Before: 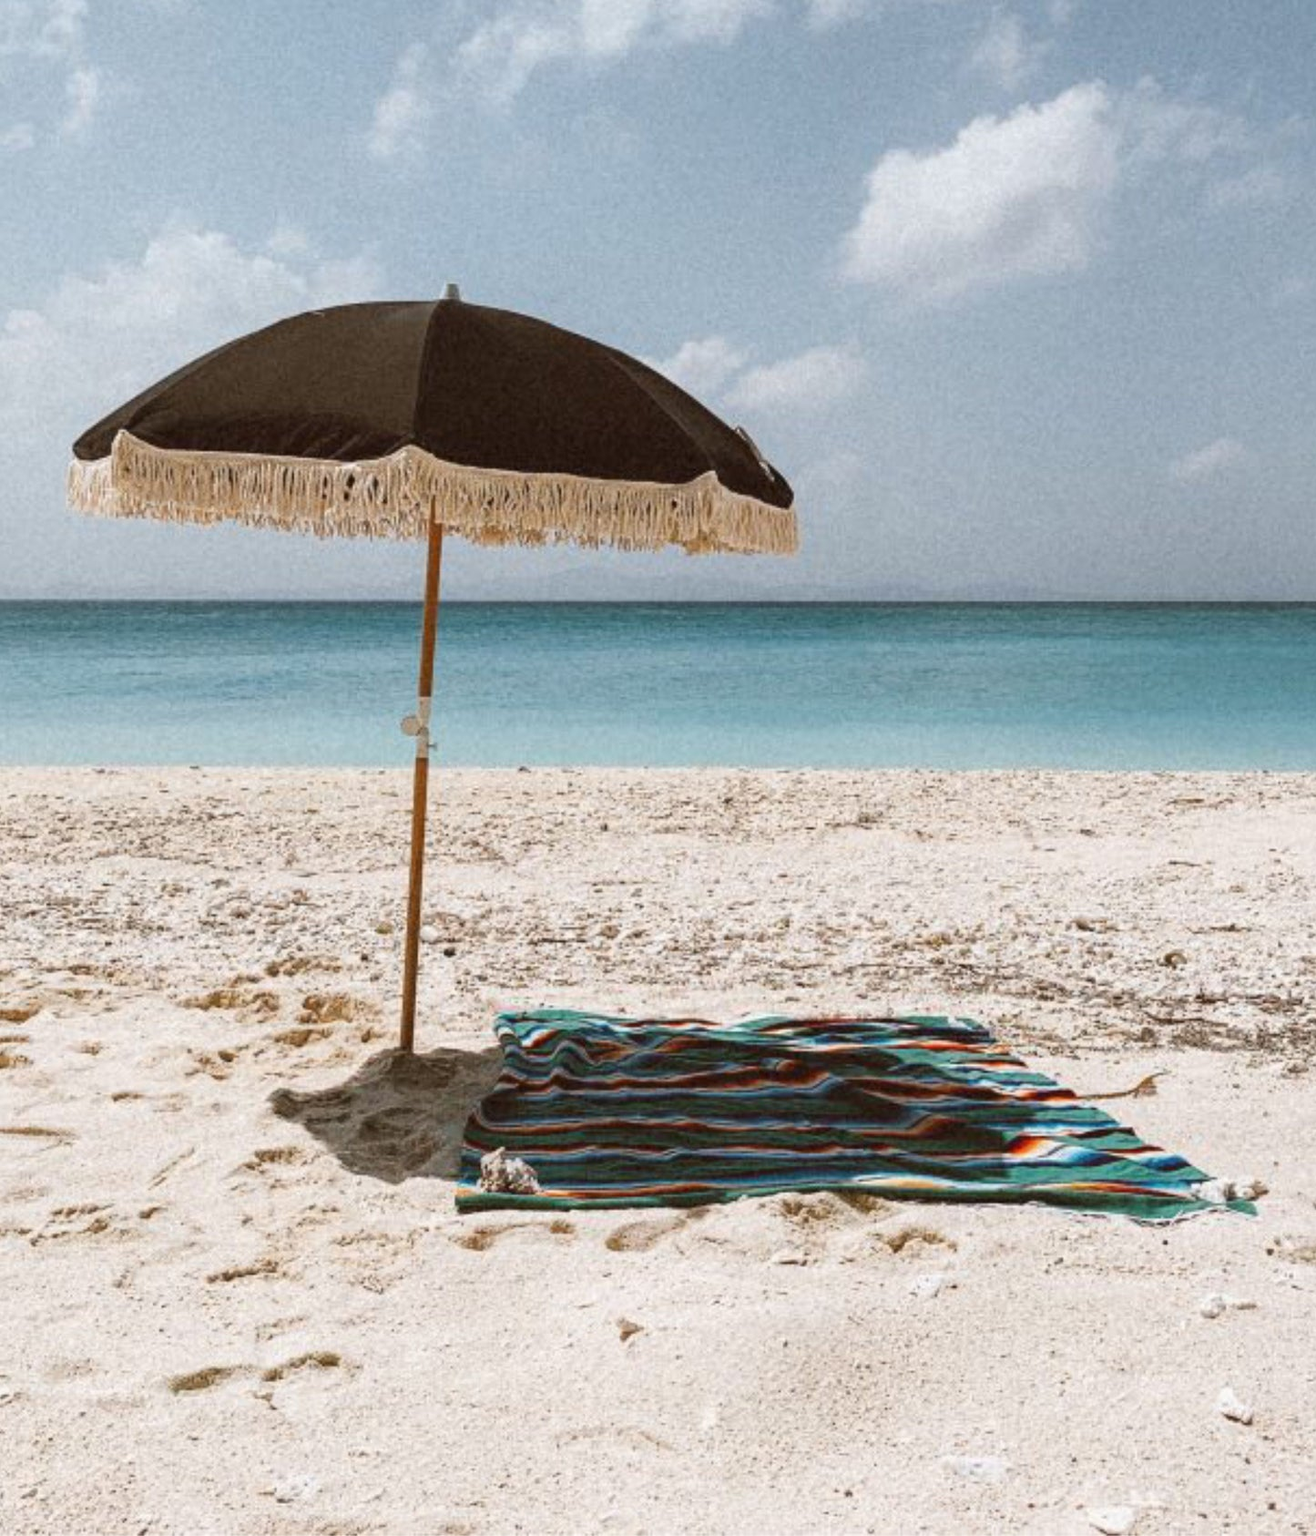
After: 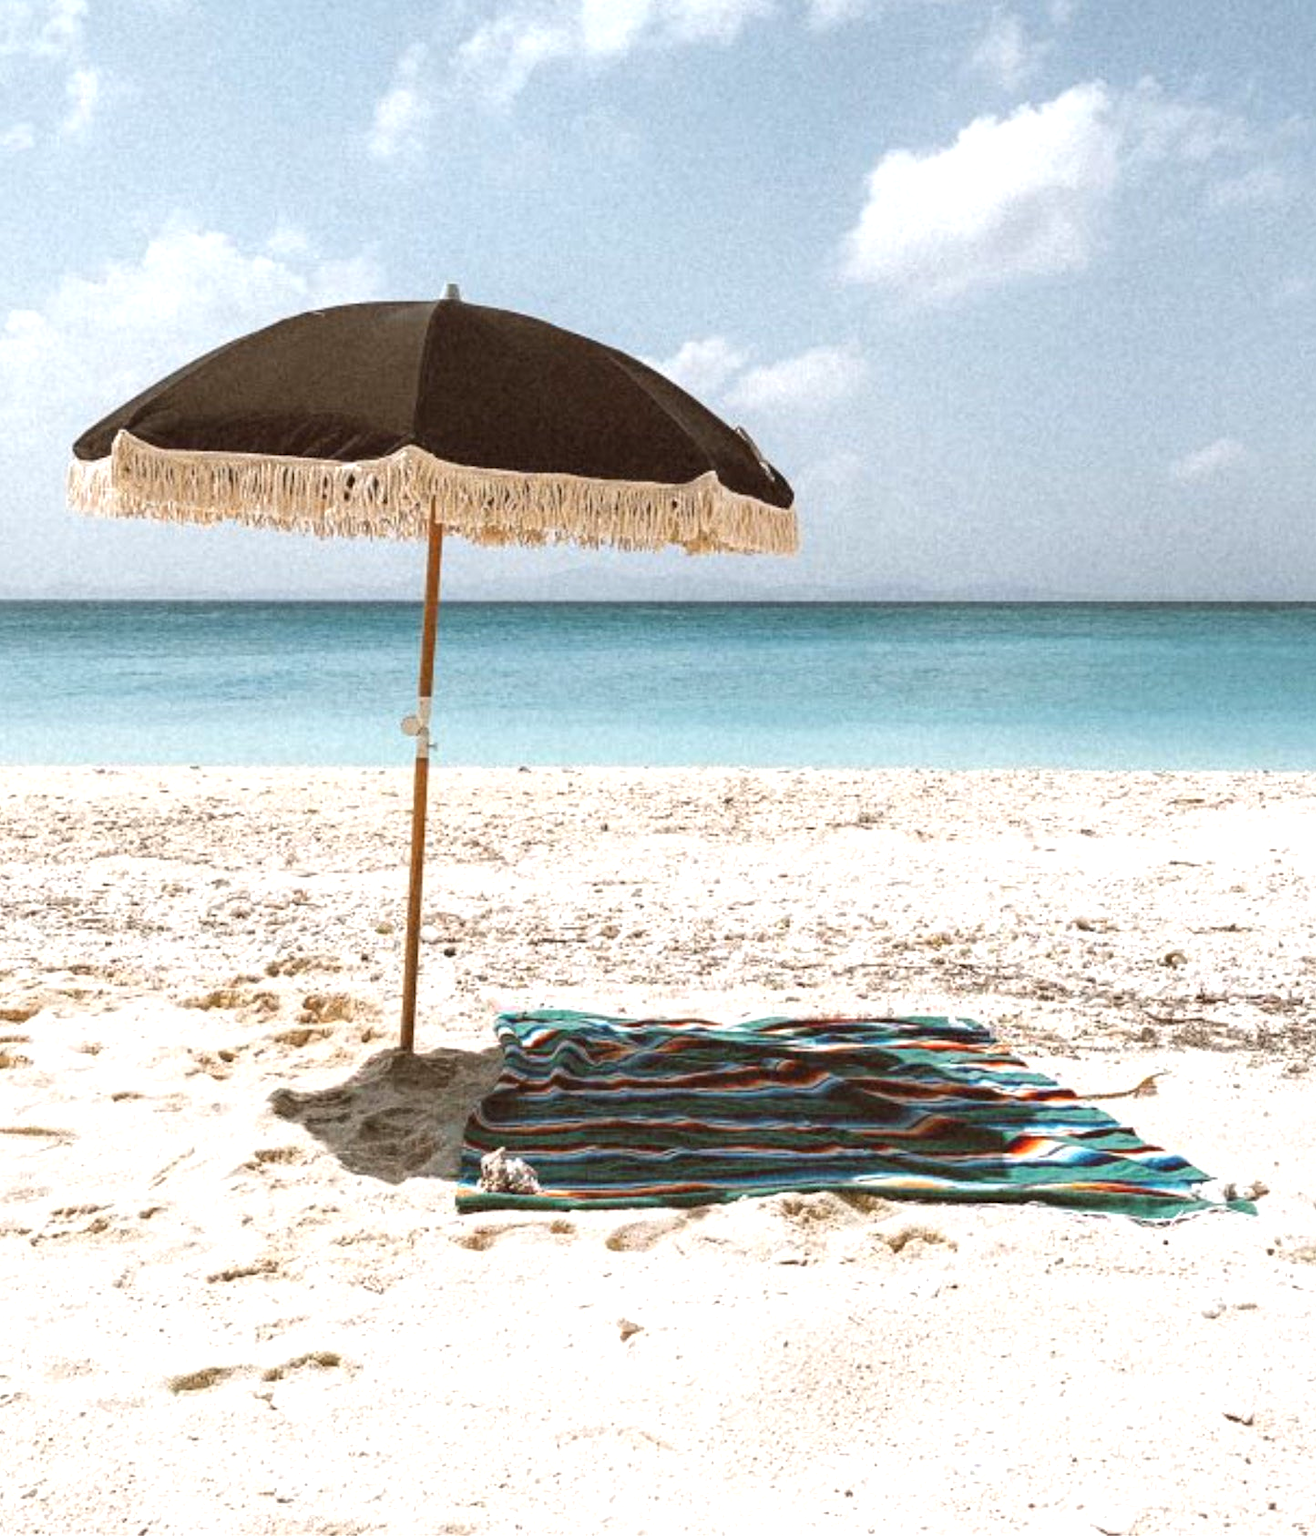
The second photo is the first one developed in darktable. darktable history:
exposure: exposure 0.6 EV, compensate highlight preservation false
contrast brightness saturation: contrast 0.01, saturation -0.05
